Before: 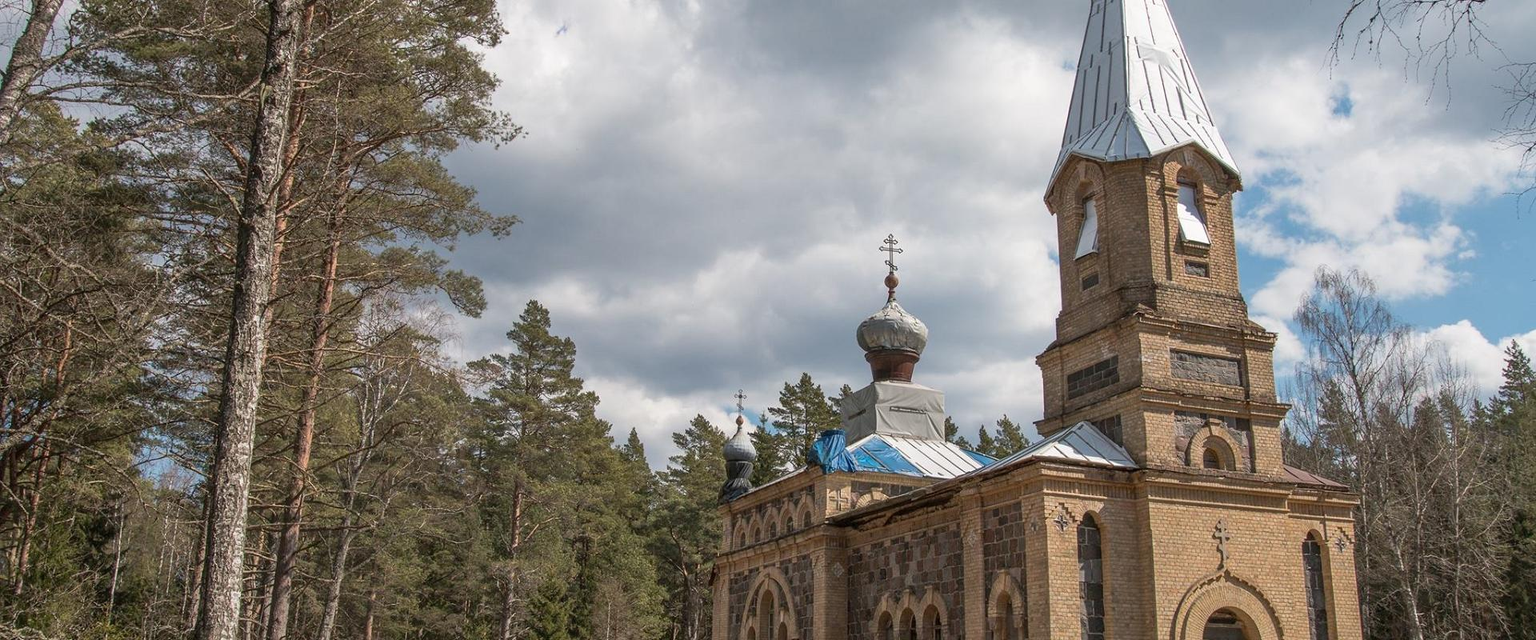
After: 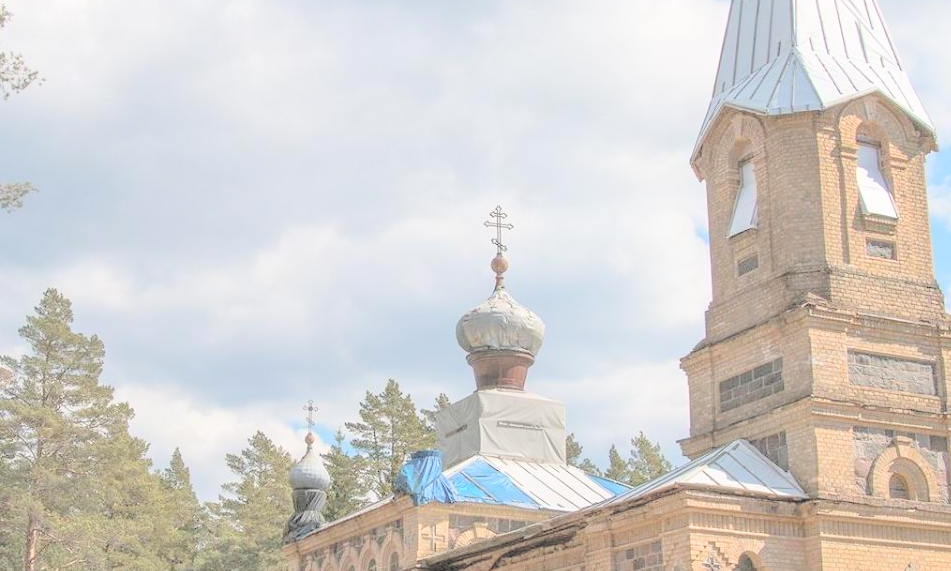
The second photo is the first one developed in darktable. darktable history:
crop: left 32.075%, top 10.976%, right 18.355%, bottom 17.596%
contrast brightness saturation: brightness 1
